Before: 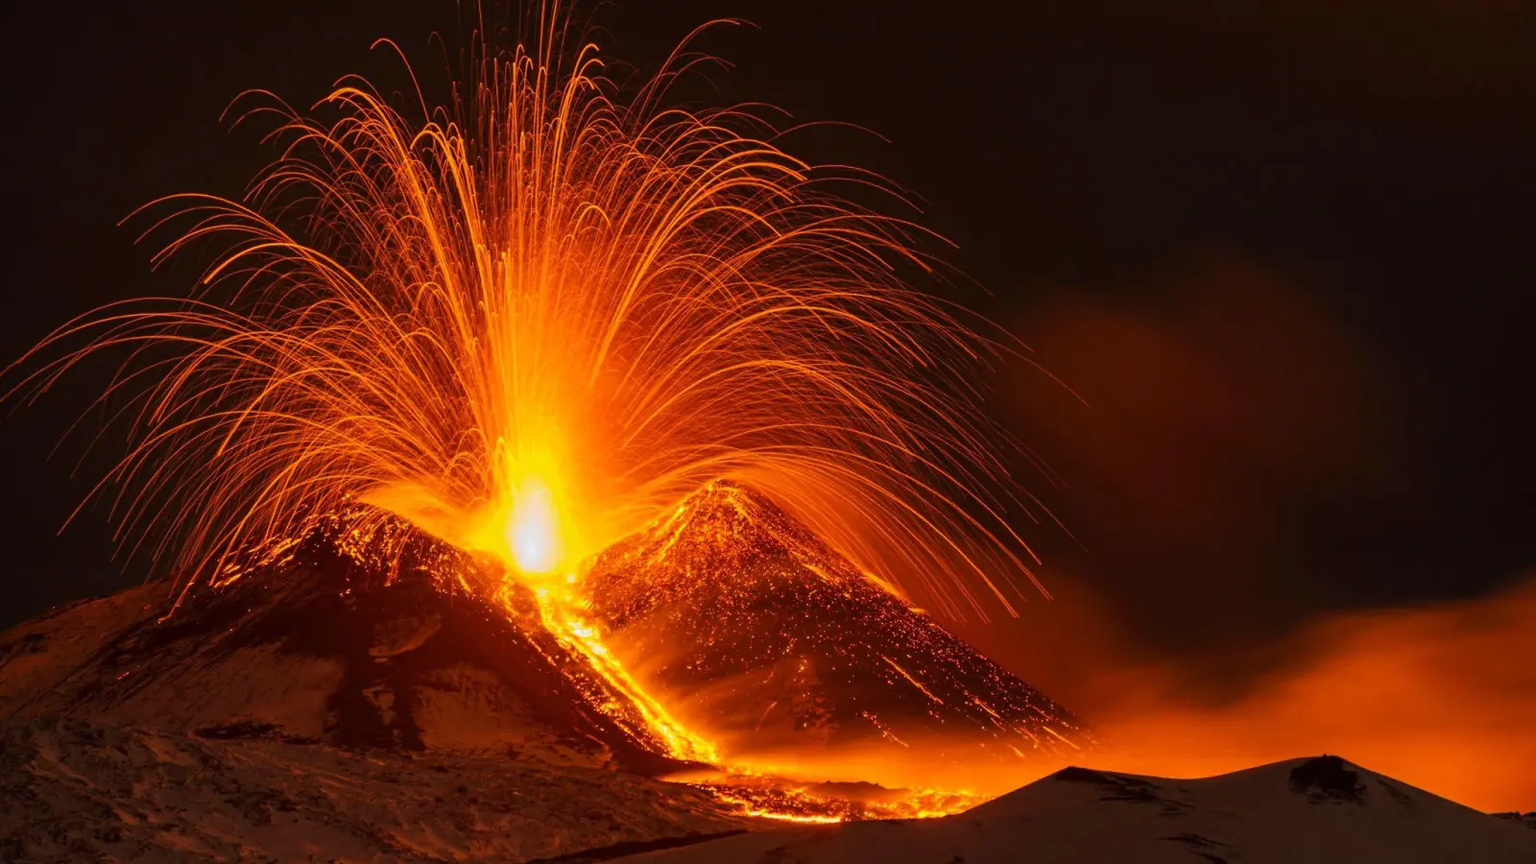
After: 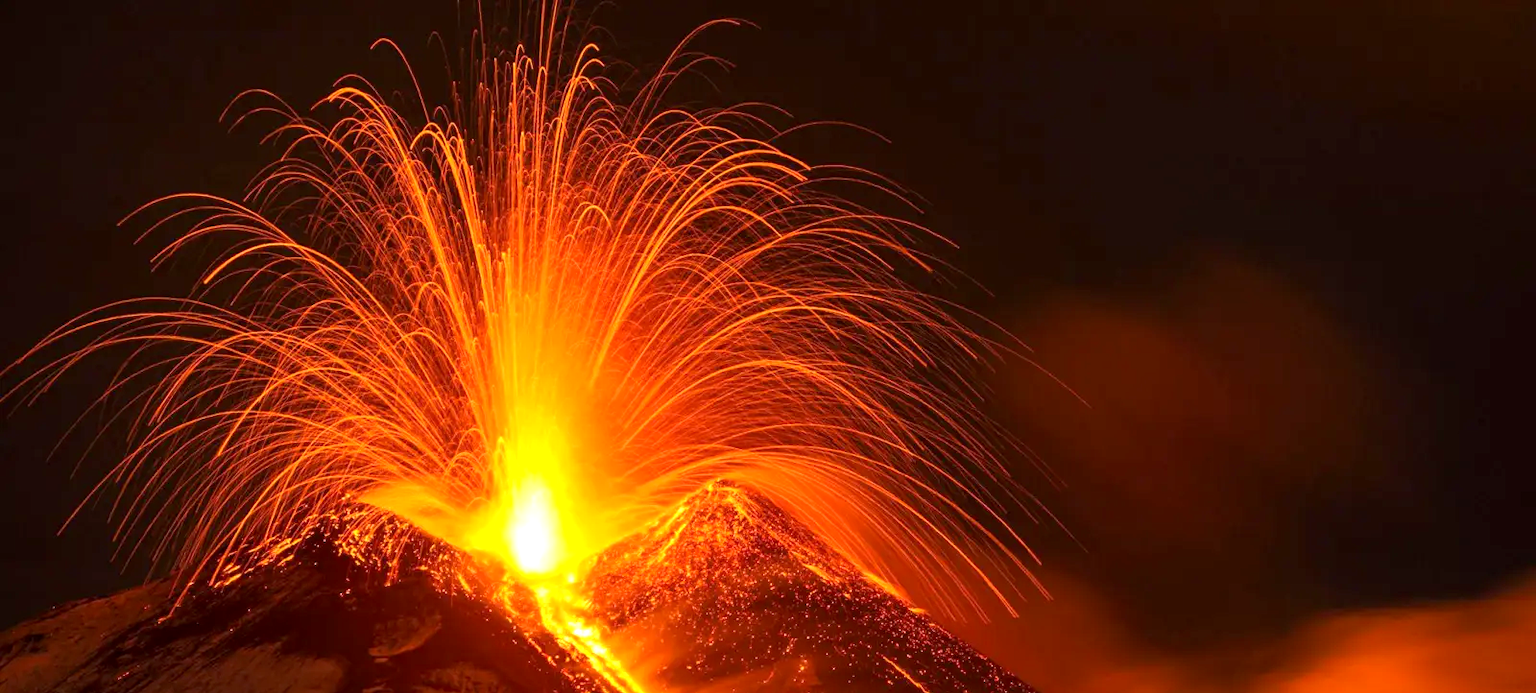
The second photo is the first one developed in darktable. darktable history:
crop: bottom 19.671%
exposure: black level correction 0.001, exposure 0.673 EV, compensate highlight preservation false
